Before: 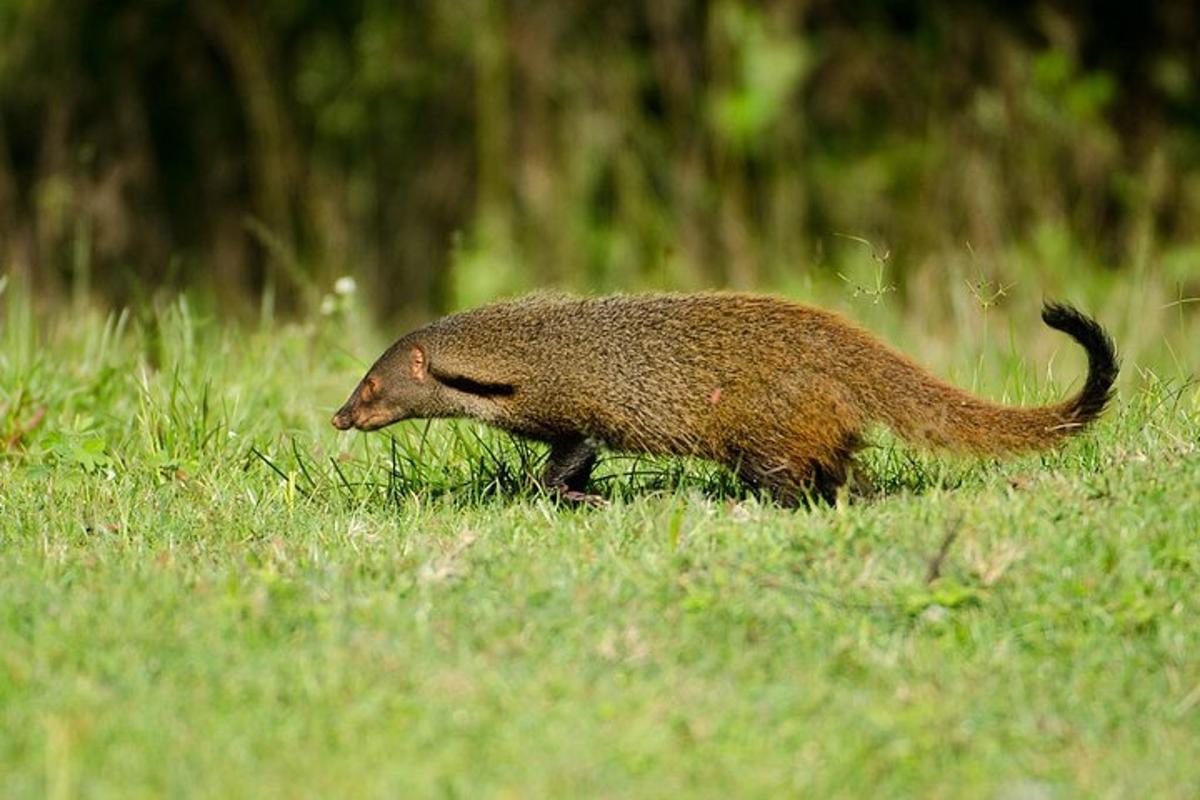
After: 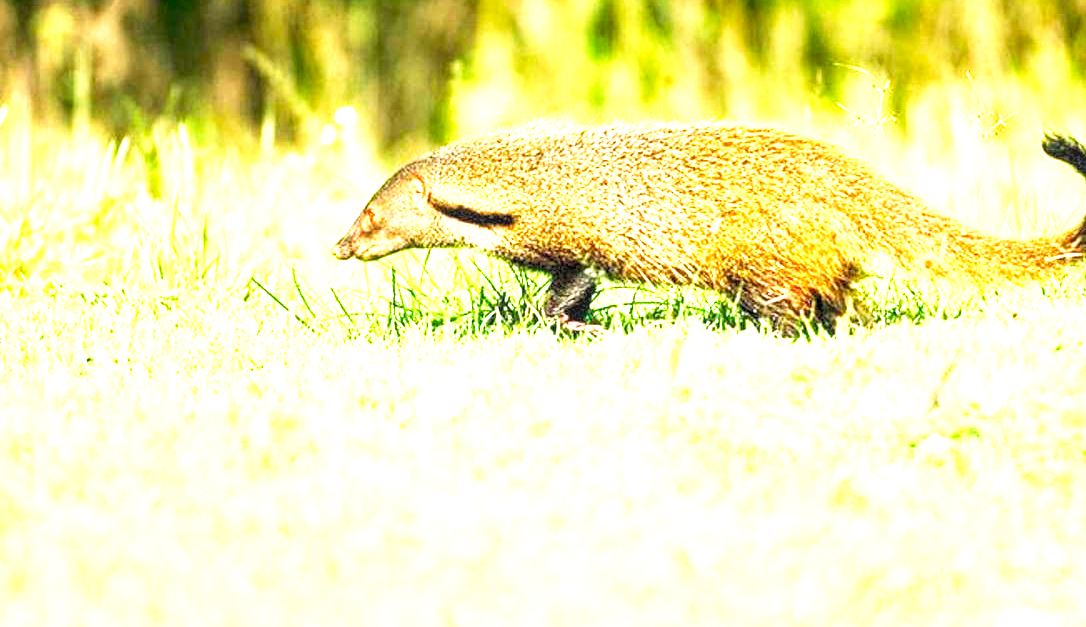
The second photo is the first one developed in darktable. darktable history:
crop: top 21.358%, right 9.433%, bottom 0.236%
exposure: exposure 2.02 EV, compensate highlight preservation false
local contrast: on, module defaults
levels: gray 59.39%, white 99.88%, levels [0.044, 0.416, 0.908]
tone curve: curves: ch0 [(0, 0.03) (0.037, 0.045) (0.123, 0.123) (0.19, 0.186) (0.277, 0.279) (0.474, 0.517) (0.584, 0.664) (0.678, 0.777) (0.875, 0.92) (1, 0.965)]; ch1 [(0, 0) (0.243, 0.245) (0.402, 0.41) (0.493, 0.487) (0.508, 0.503) (0.531, 0.532) (0.551, 0.556) (0.637, 0.671) (0.694, 0.732) (1, 1)]; ch2 [(0, 0) (0.249, 0.216) (0.356, 0.329) (0.424, 0.442) (0.476, 0.477) (0.498, 0.503) (0.517, 0.524) (0.532, 0.547) (0.562, 0.576) (0.614, 0.644) (0.706, 0.748) (0.808, 0.809) (0.991, 0.968)], preserve colors none
